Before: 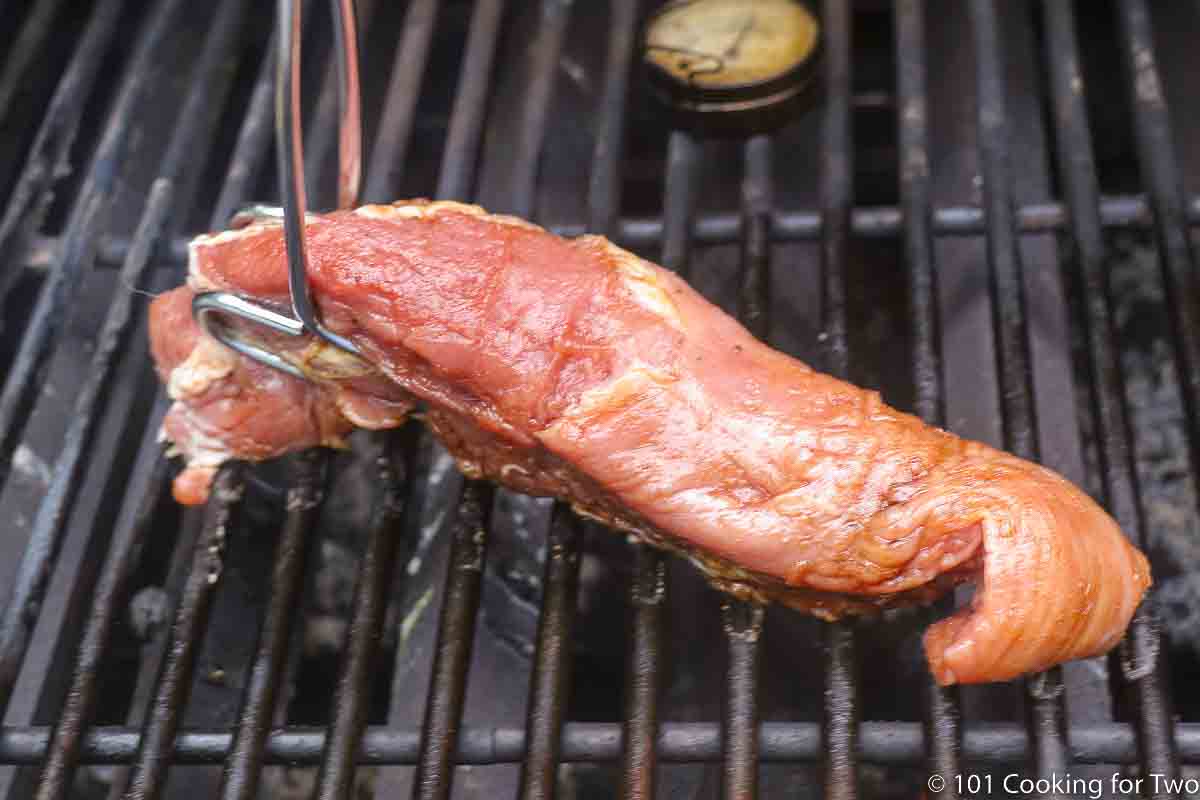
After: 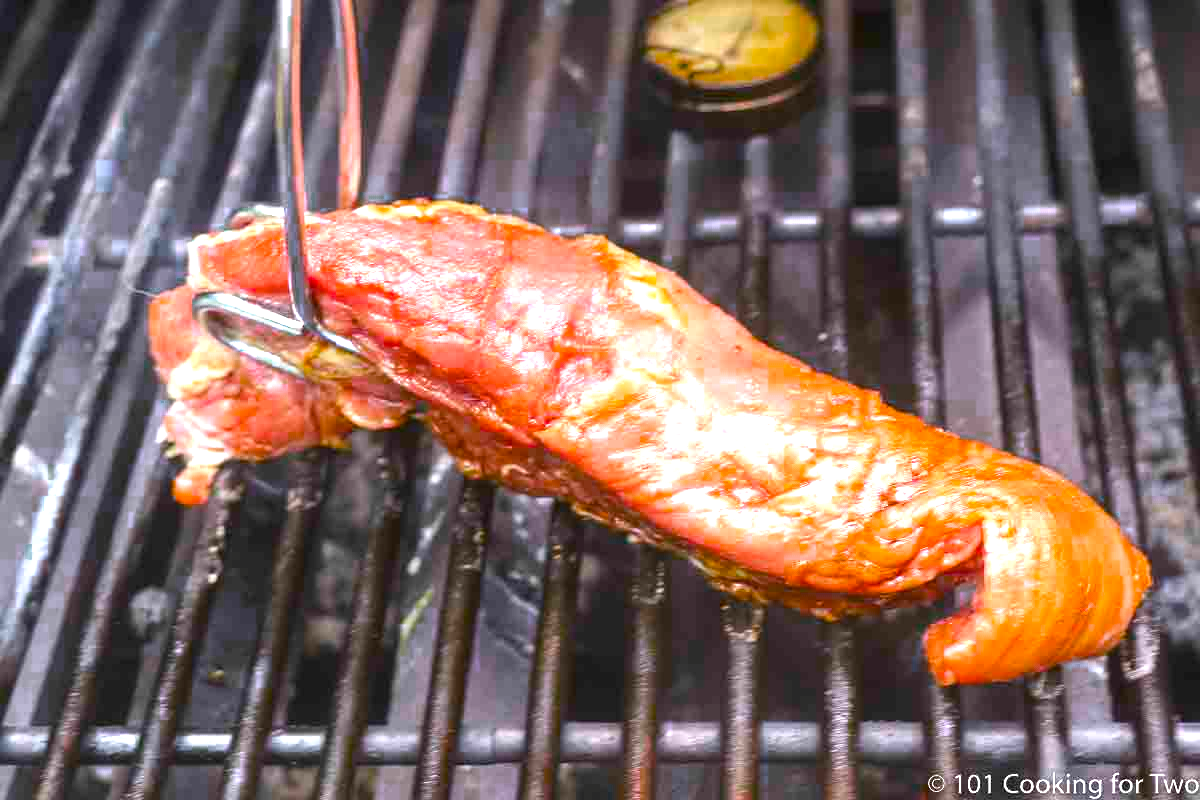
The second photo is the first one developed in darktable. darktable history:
color zones: curves: ch0 [(0.203, 0.433) (0.607, 0.517) (0.697, 0.696) (0.705, 0.897)]
color balance rgb: linear chroma grading › global chroma 15%, perceptual saturation grading › global saturation 30%
exposure: black level correction 0, exposure 0.9 EV, compensate highlight preservation false
